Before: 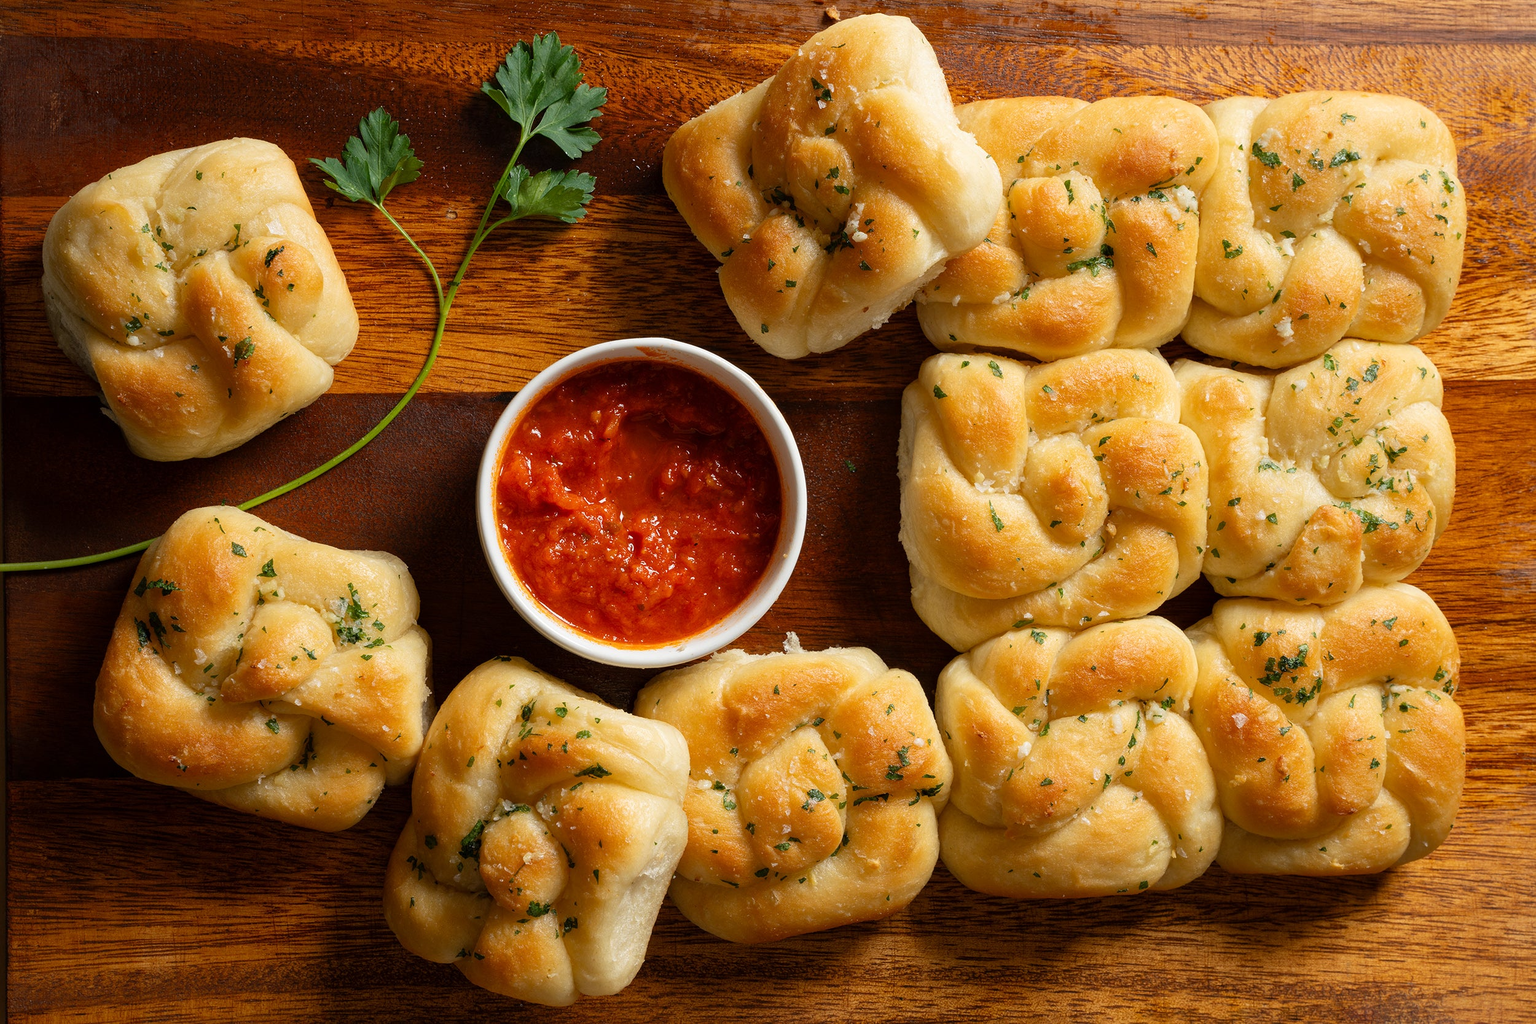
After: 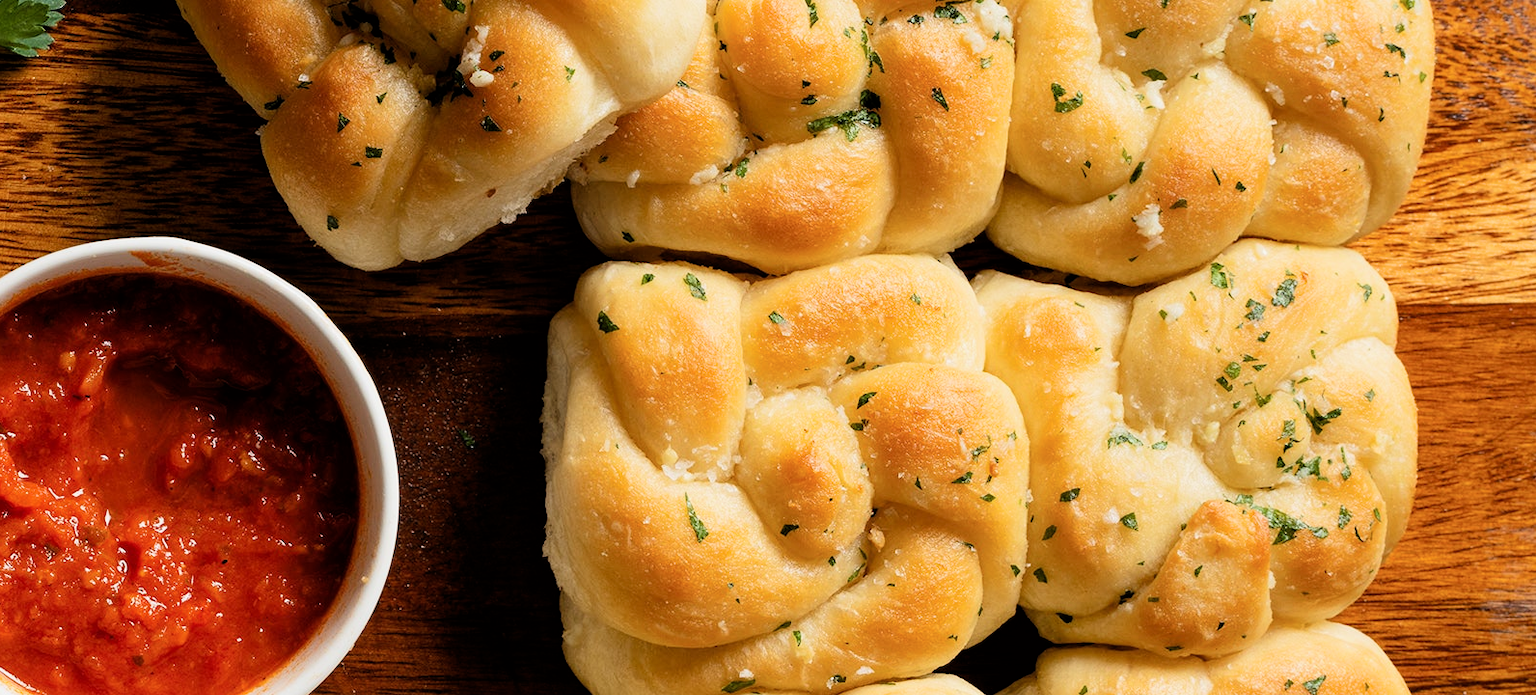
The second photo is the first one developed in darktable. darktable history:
crop: left 36.005%, top 18.293%, right 0.31%, bottom 38.444%
filmic rgb: black relative exposure -16 EV, white relative exposure 6.29 EV, hardness 5.1, contrast 1.35
exposure: exposure 0.2 EV, compensate highlight preservation false
